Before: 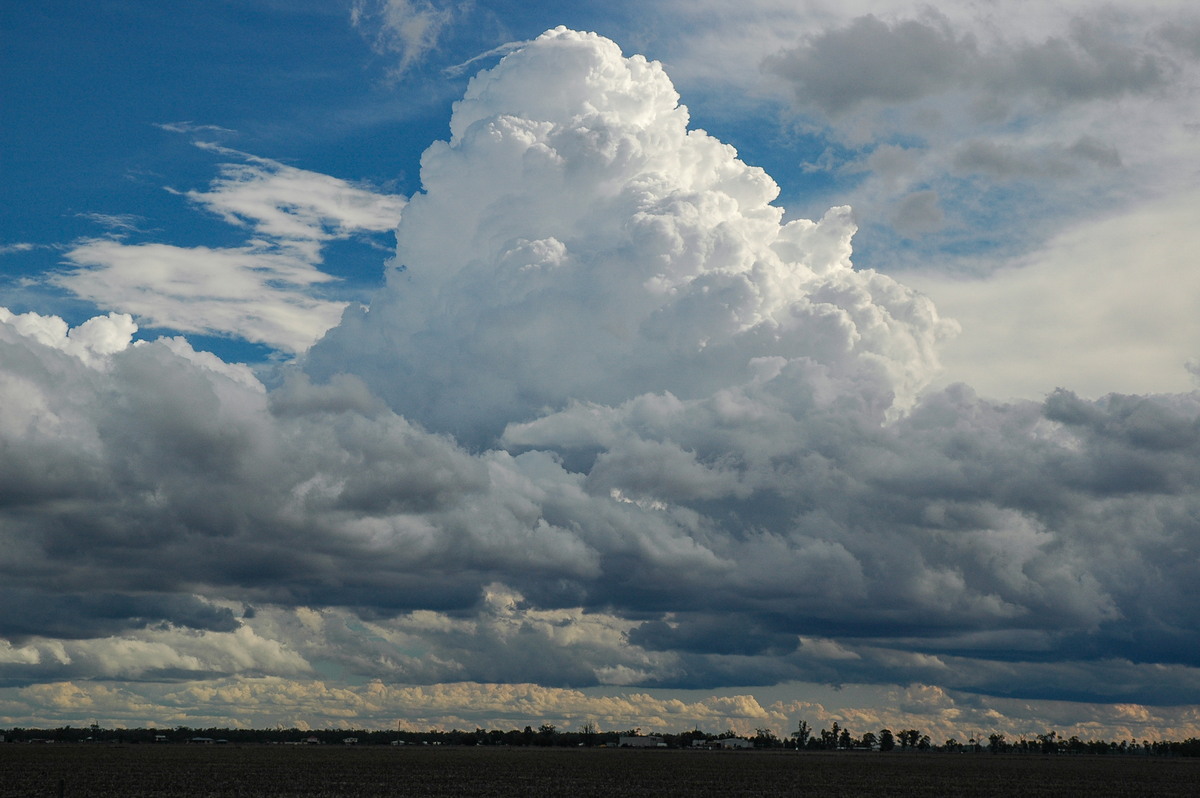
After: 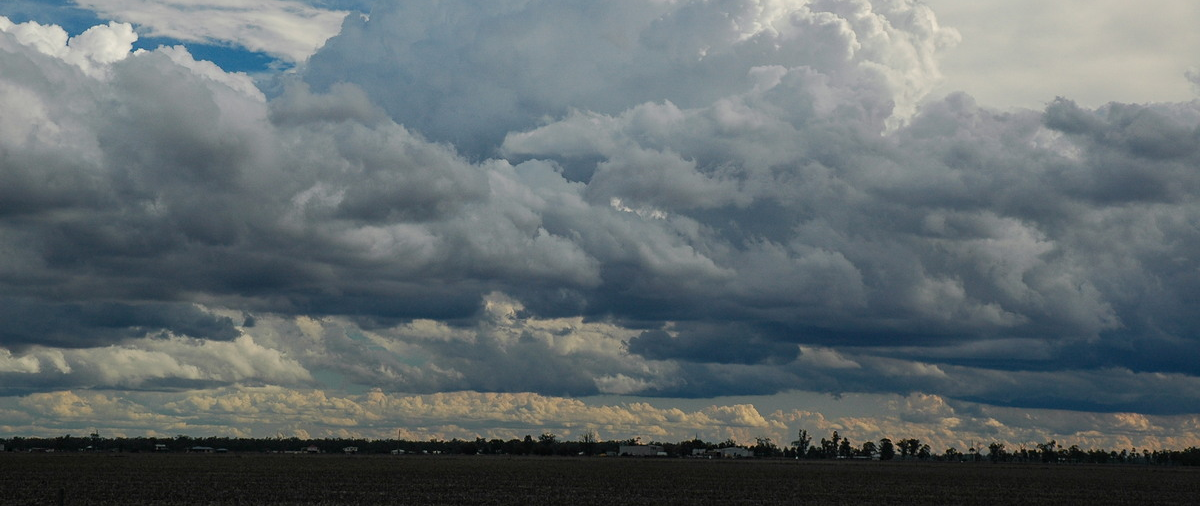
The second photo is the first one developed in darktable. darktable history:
crop and rotate: top 36.541%
